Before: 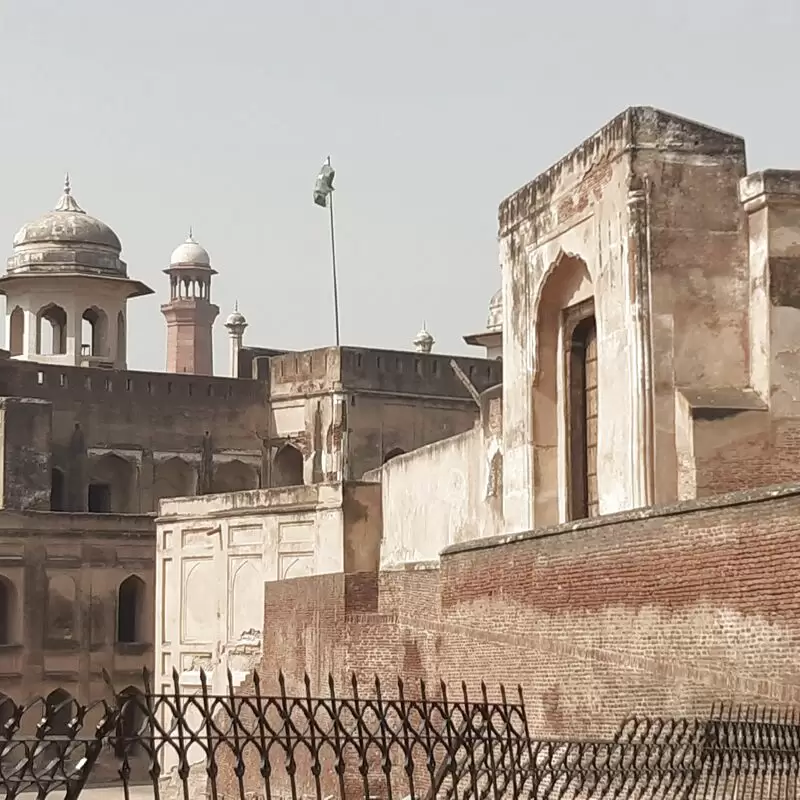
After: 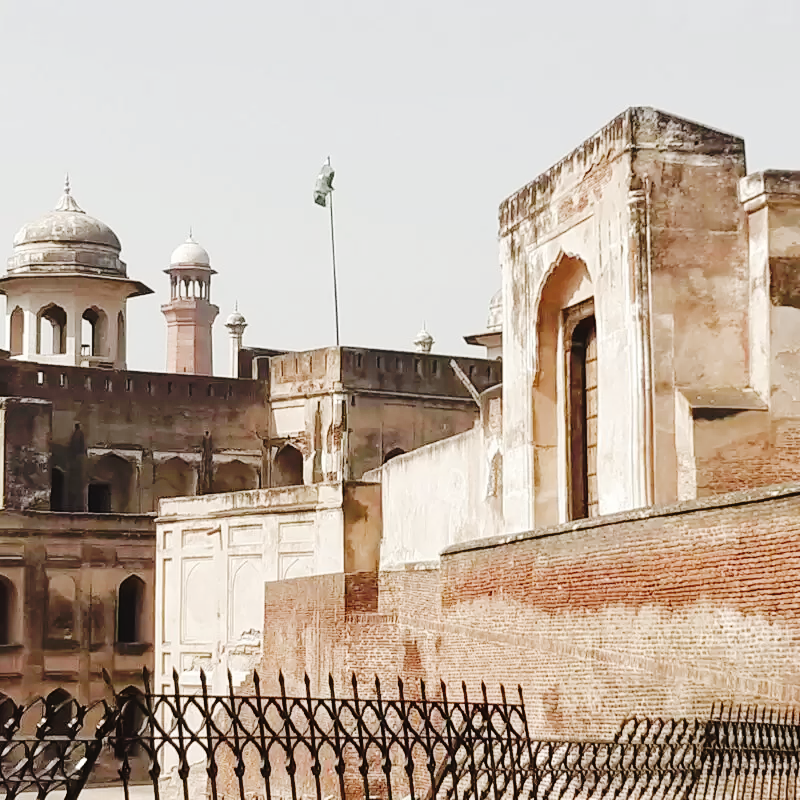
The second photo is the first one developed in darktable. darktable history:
tone curve: curves: ch0 [(0, 0) (0.003, 0.003) (0.011, 0.009) (0.025, 0.018) (0.044, 0.027) (0.069, 0.034) (0.1, 0.043) (0.136, 0.056) (0.177, 0.084) (0.224, 0.138) (0.277, 0.203) (0.335, 0.329) (0.399, 0.451) (0.468, 0.572) (0.543, 0.671) (0.623, 0.754) (0.709, 0.821) (0.801, 0.88) (0.898, 0.938) (1, 1)], preserve colors none
